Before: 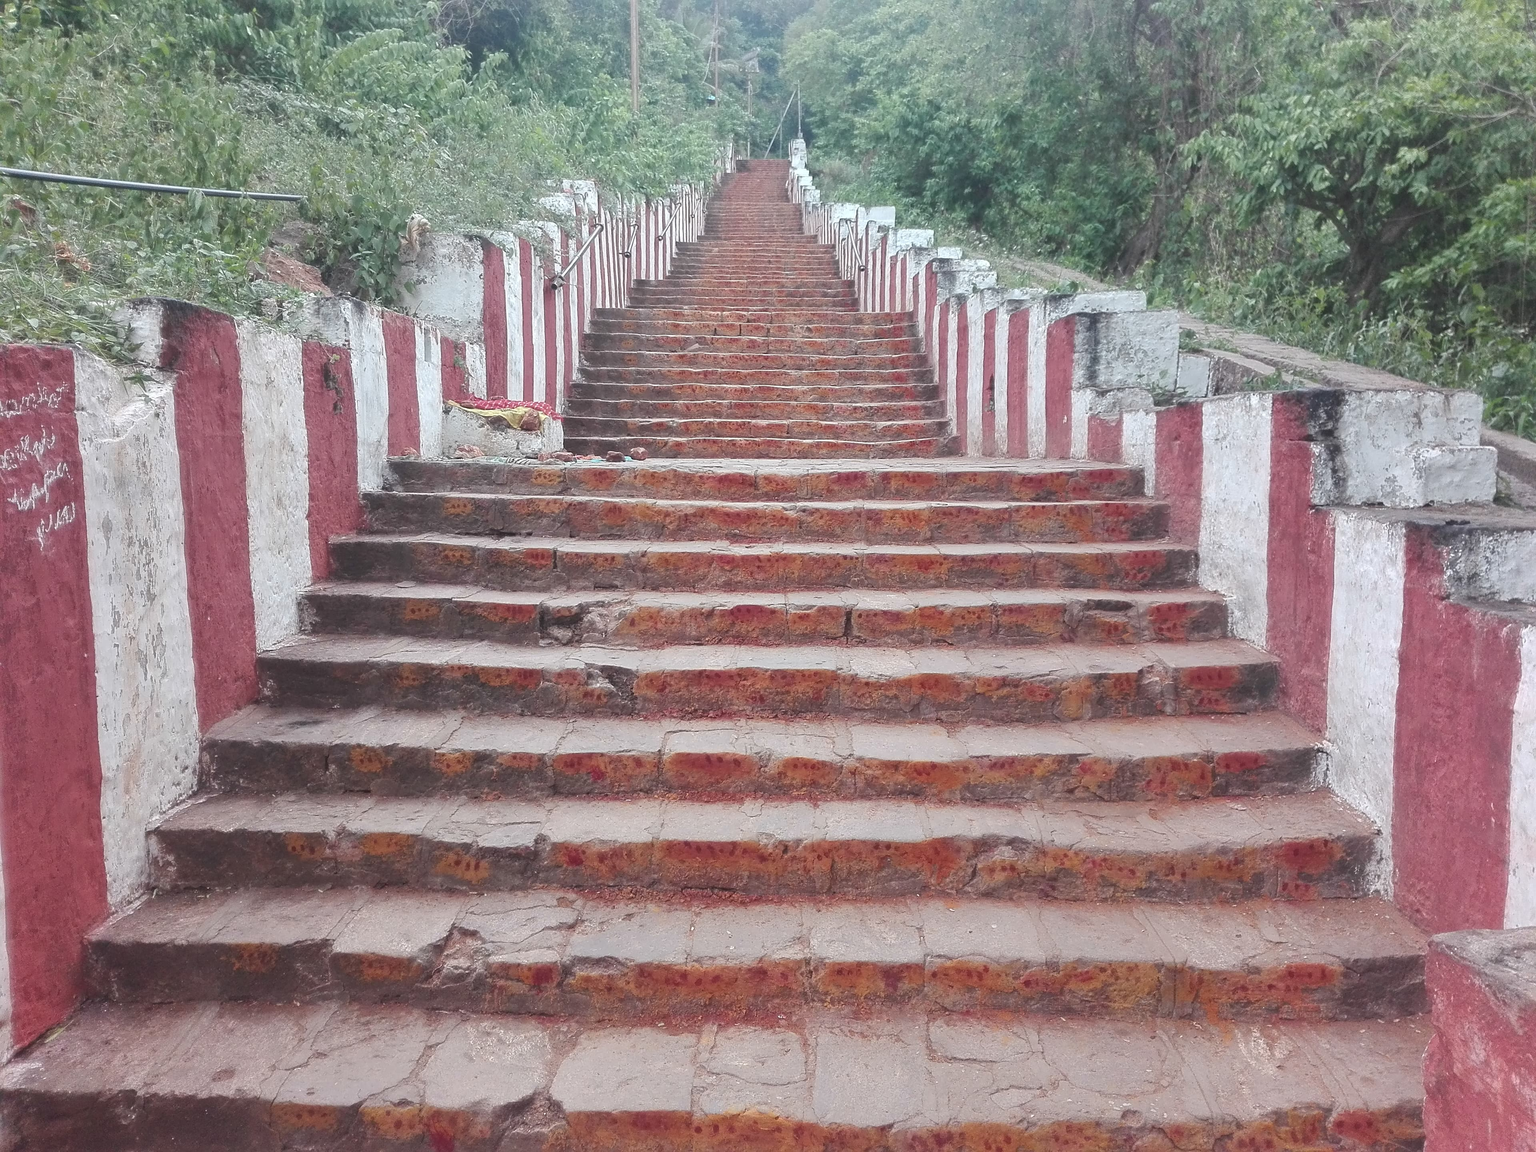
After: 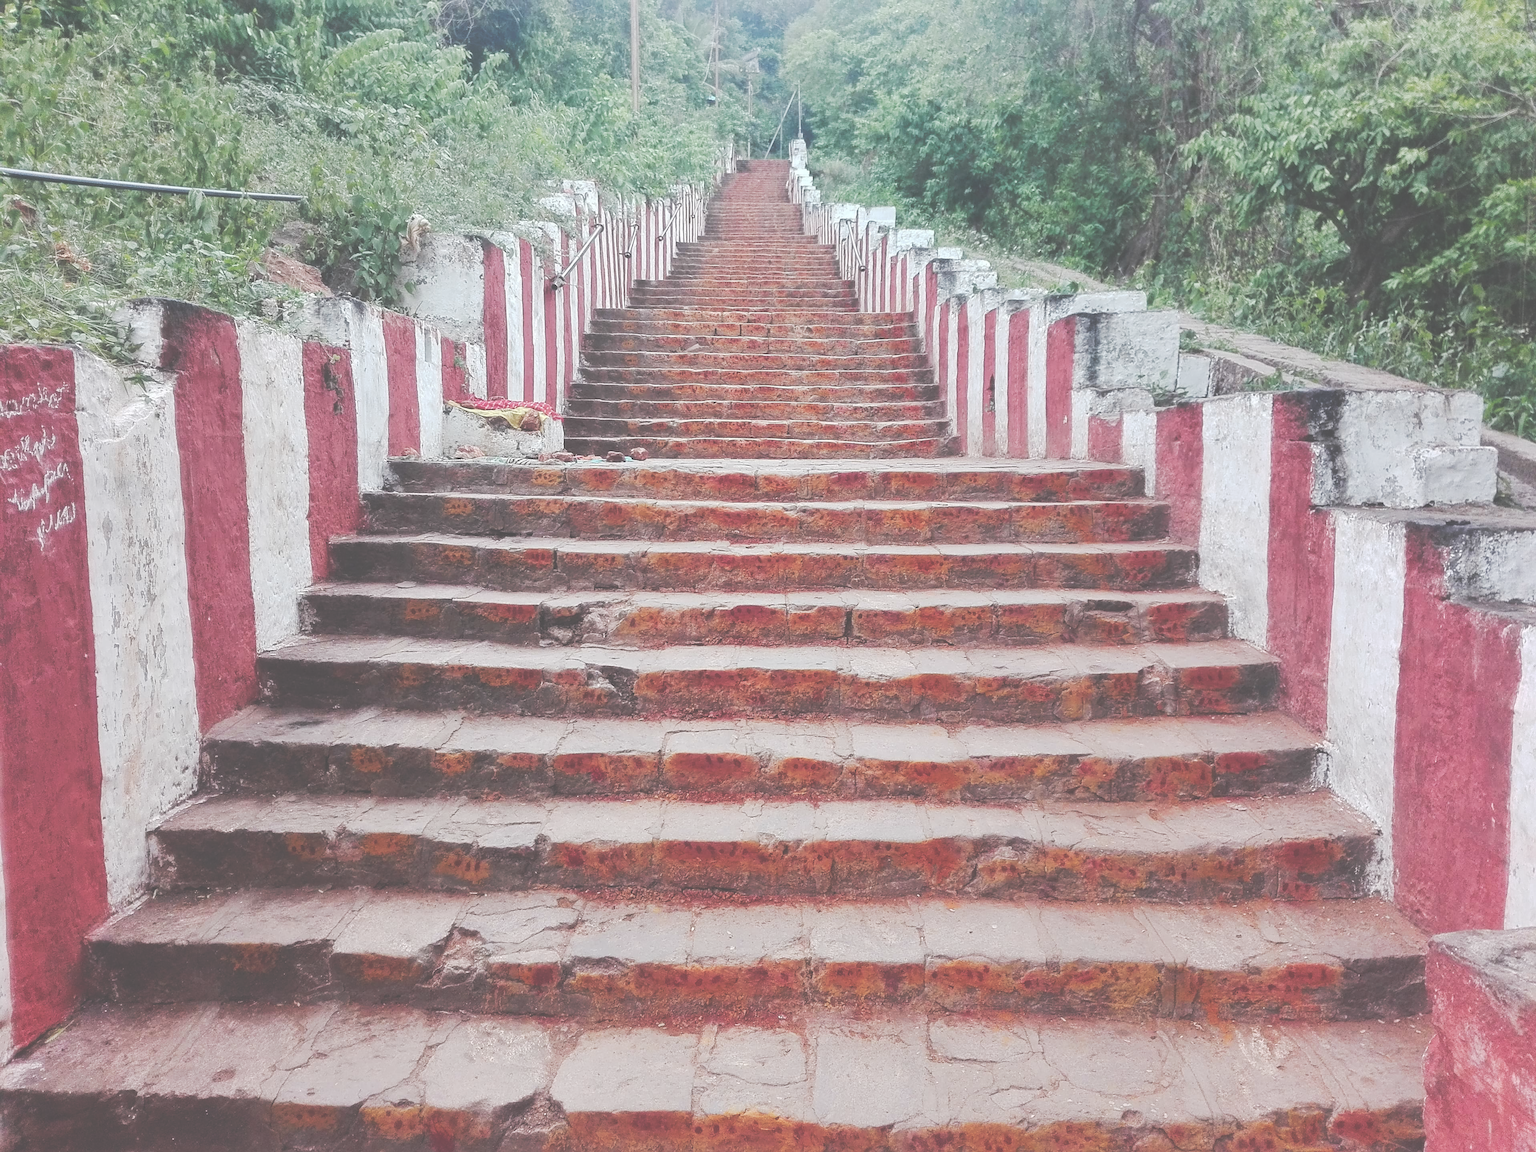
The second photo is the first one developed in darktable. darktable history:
tone curve: curves: ch0 [(0, 0) (0.003, 0.319) (0.011, 0.319) (0.025, 0.319) (0.044, 0.323) (0.069, 0.324) (0.1, 0.328) (0.136, 0.329) (0.177, 0.337) (0.224, 0.351) (0.277, 0.373) (0.335, 0.413) (0.399, 0.458) (0.468, 0.533) (0.543, 0.617) (0.623, 0.71) (0.709, 0.783) (0.801, 0.849) (0.898, 0.911) (1, 1)], preserve colors none
